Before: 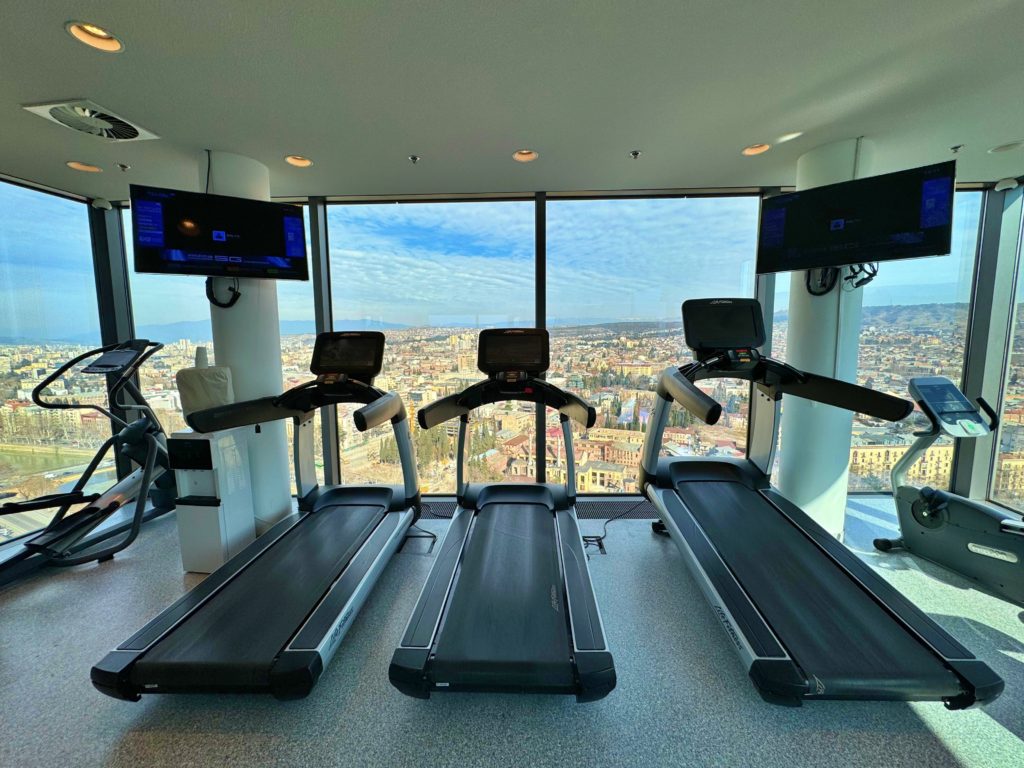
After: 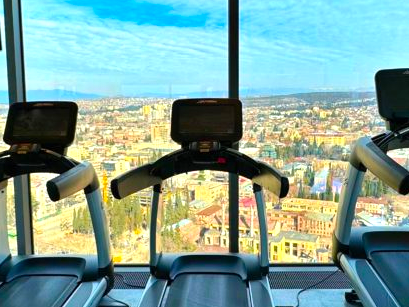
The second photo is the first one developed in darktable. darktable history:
color balance rgb: perceptual saturation grading › global saturation 36%, perceptual brilliance grading › global brilliance 10%, global vibrance 20%
crop: left 30%, top 30%, right 30%, bottom 30%
